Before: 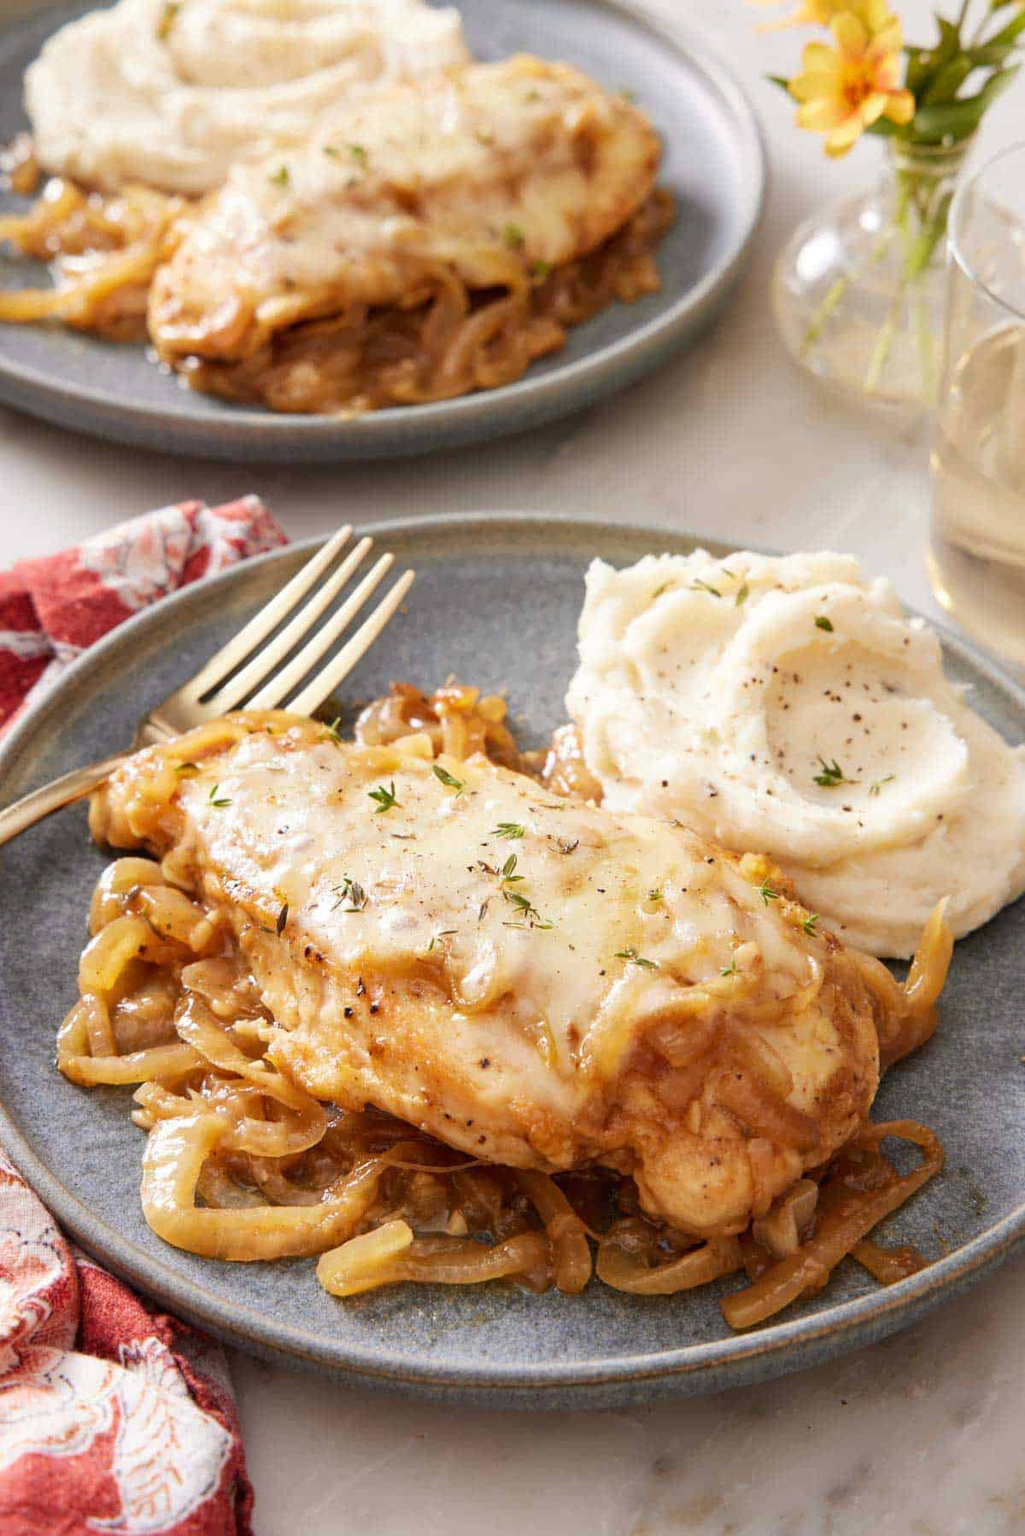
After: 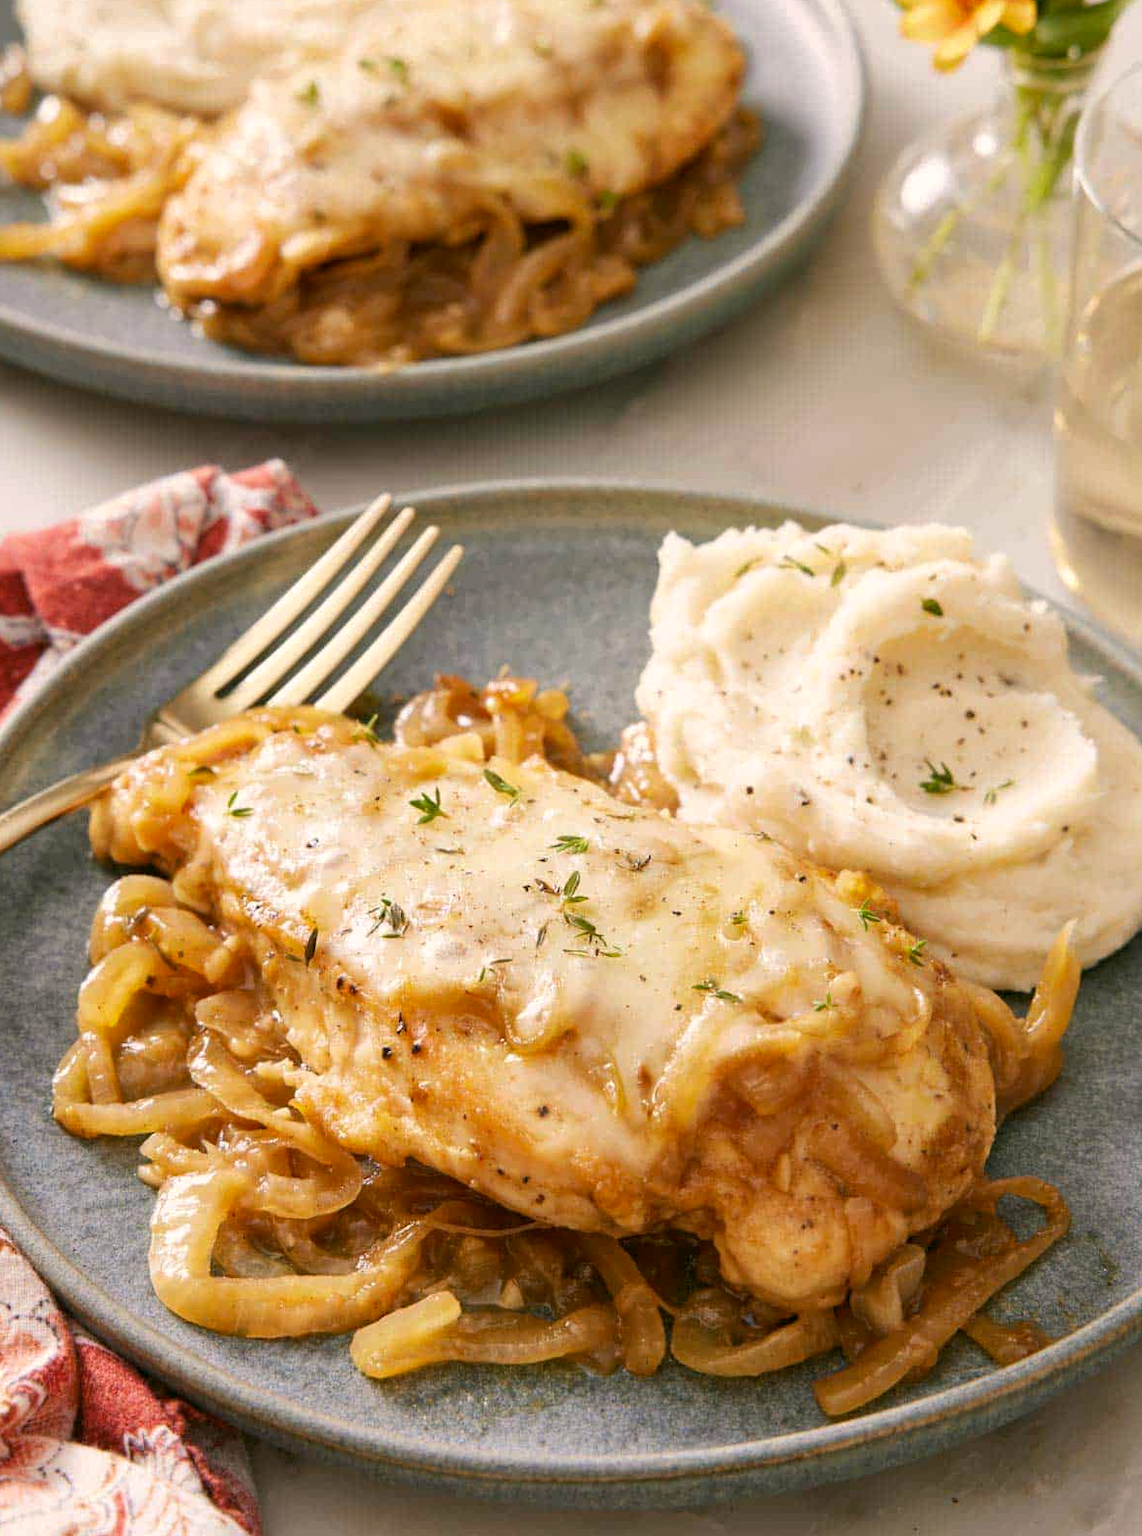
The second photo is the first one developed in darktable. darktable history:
crop: left 1.143%, top 6.182%, right 1.648%, bottom 6.642%
color correction: highlights a* 4.21, highlights b* 4.93, shadows a* -6.88, shadows b* 4.86
shadows and highlights: shadows 24.77, highlights -24.76
